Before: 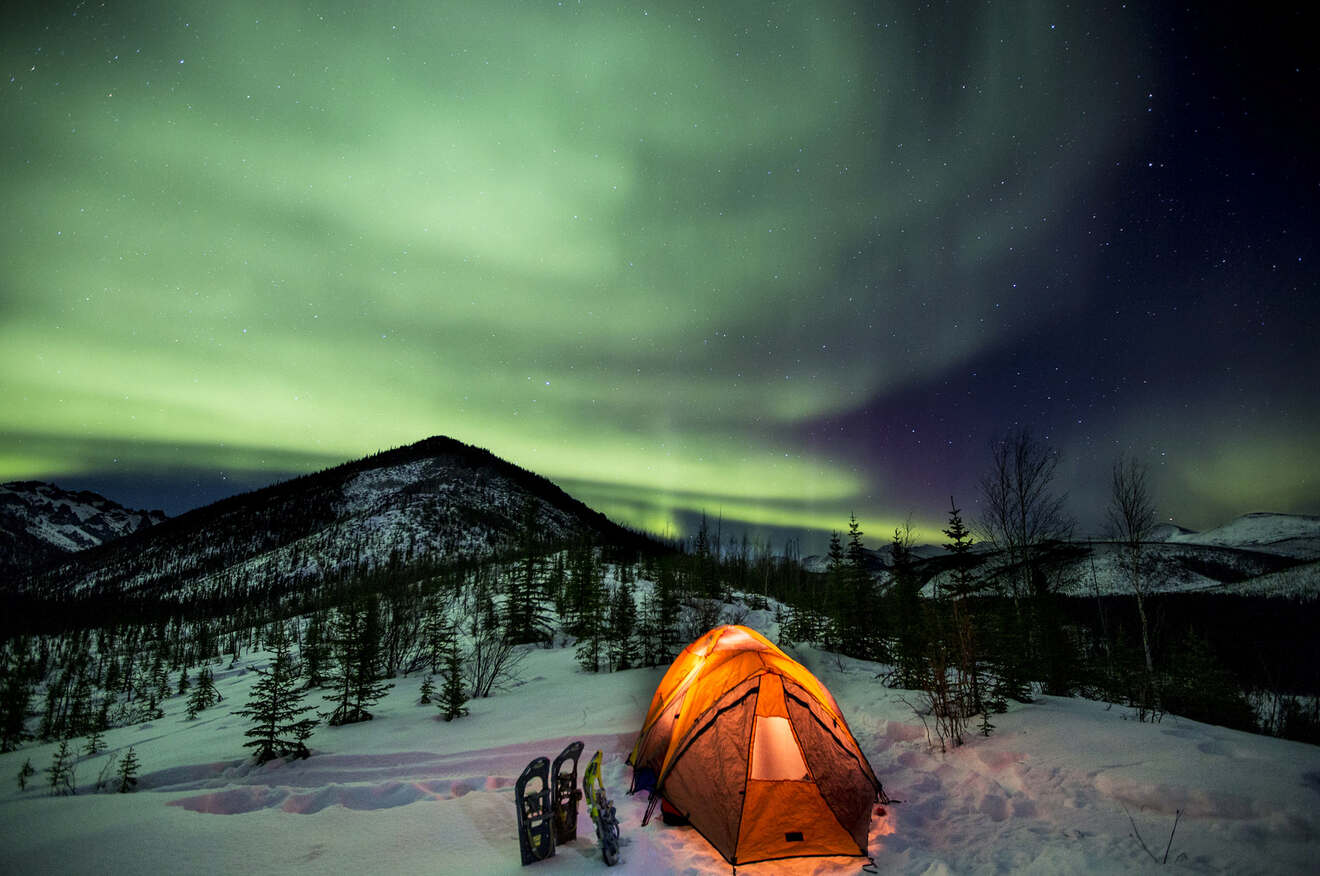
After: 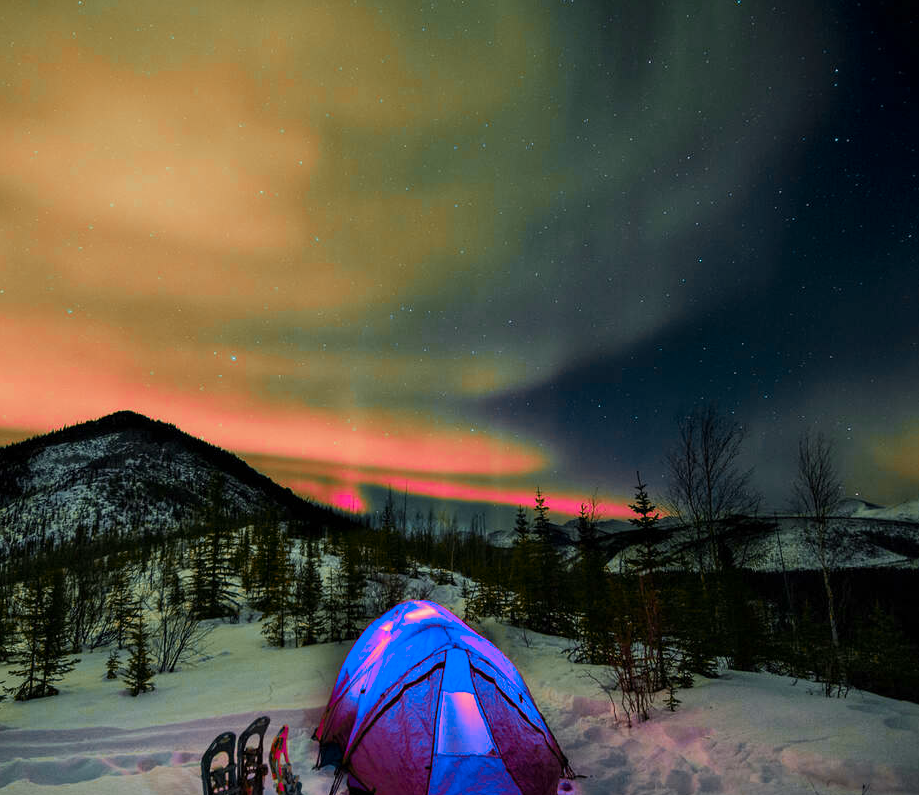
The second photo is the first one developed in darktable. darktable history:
crop and rotate: left 23.833%, top 2.982%, right 6.481%, bottom 6.198%
contrast brightness saturation: contrast 0.1, brightness 0.04, saturation 0.09
color zones: curves: ch0 [(0.826, 0.353)]; ch1 [(0.242, 0.647) (0.889, 0.342)]; ch2 [(0.246, 0.089) (0.969, 0.068)]
